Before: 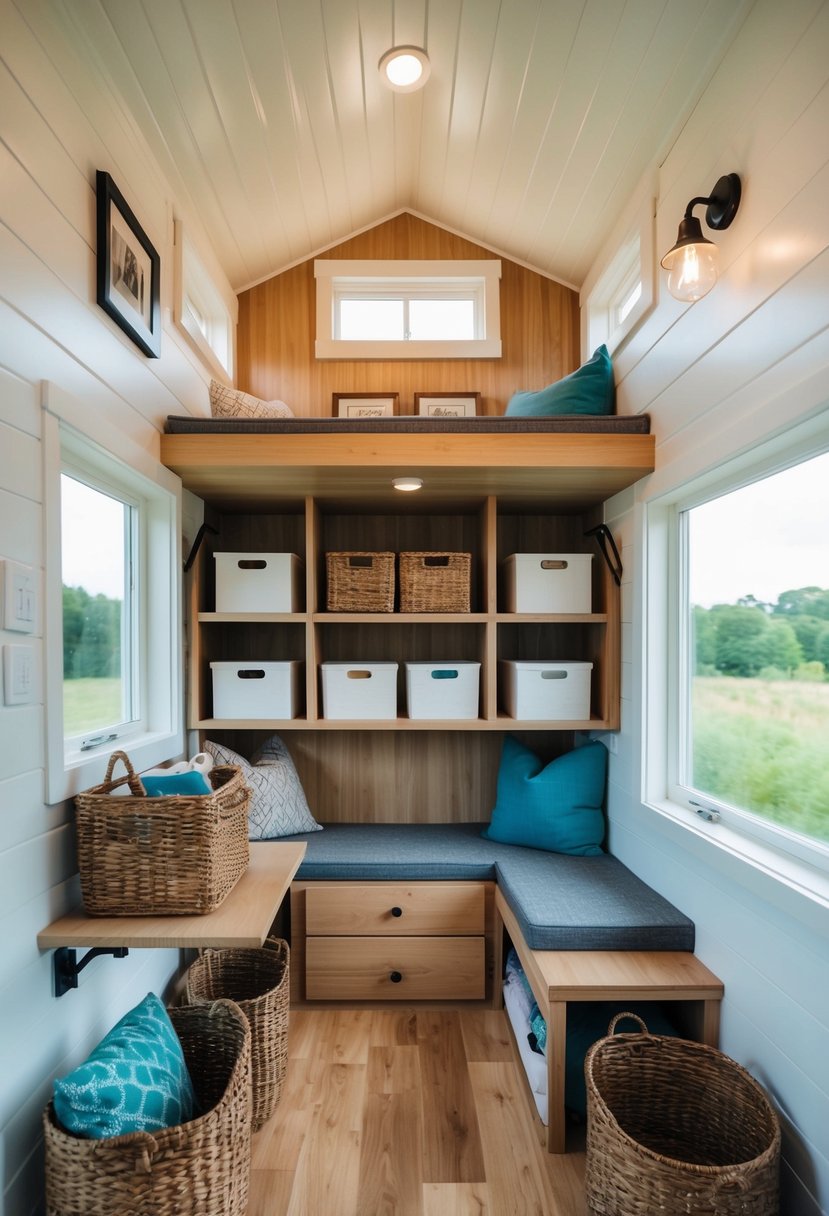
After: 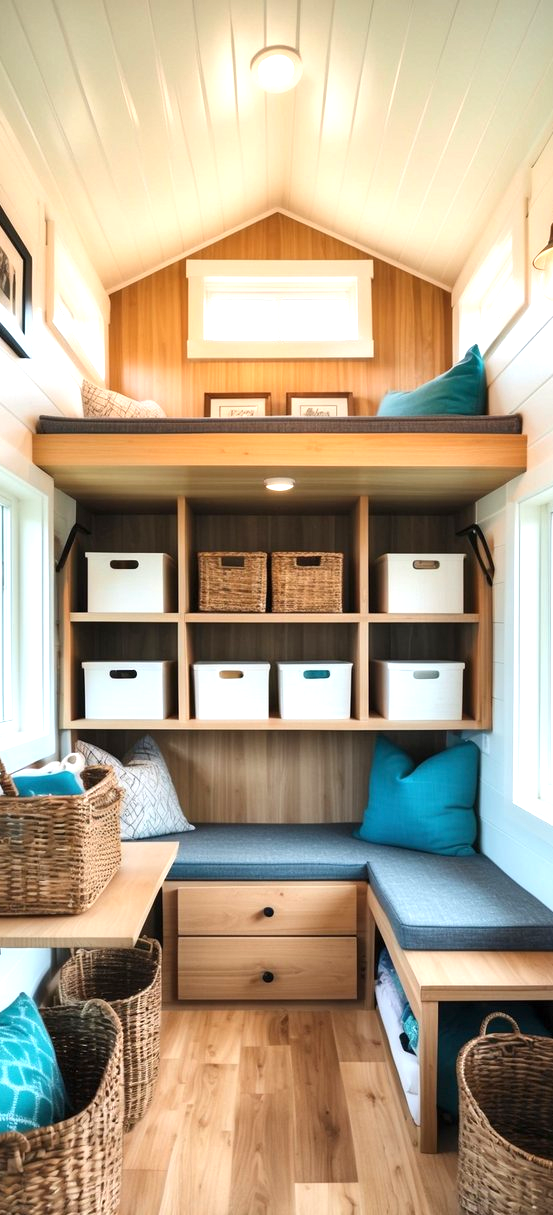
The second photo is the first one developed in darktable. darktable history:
tone equalizer: on, module defaults
exposure: exposure 0.946 EV, compensate highlight preservation false
crop and rotate: left 15.552%, right 17.721%
